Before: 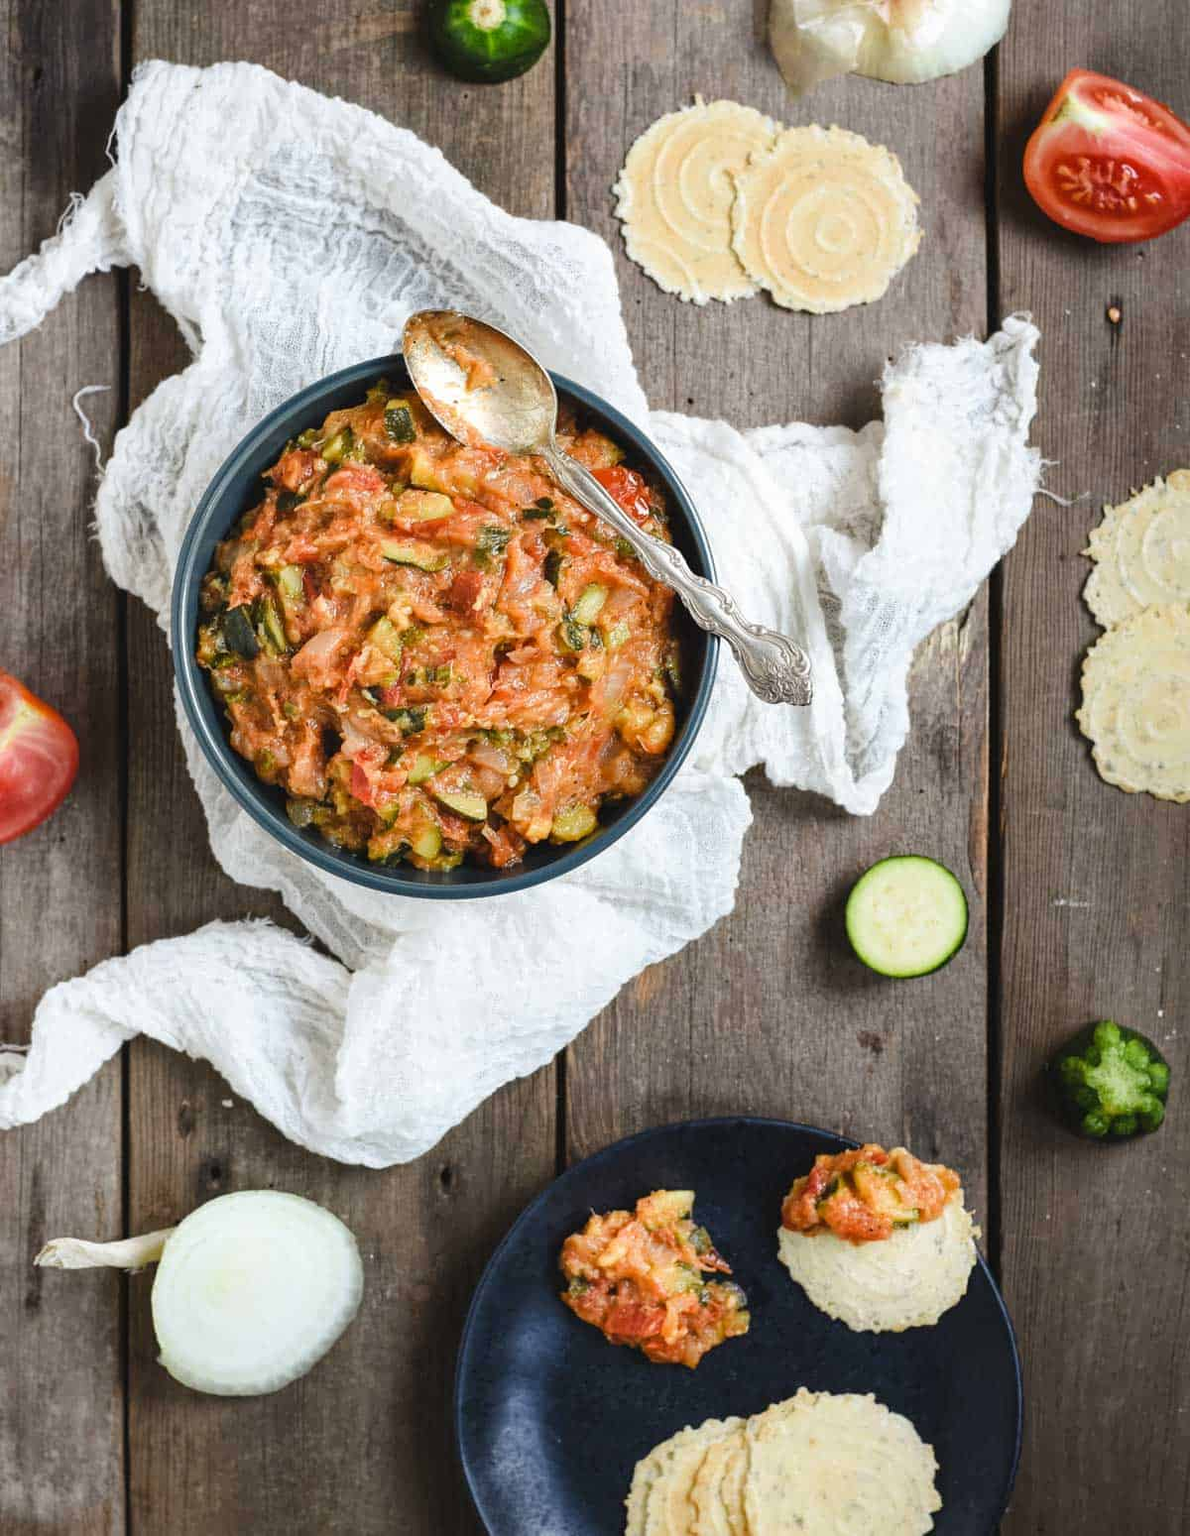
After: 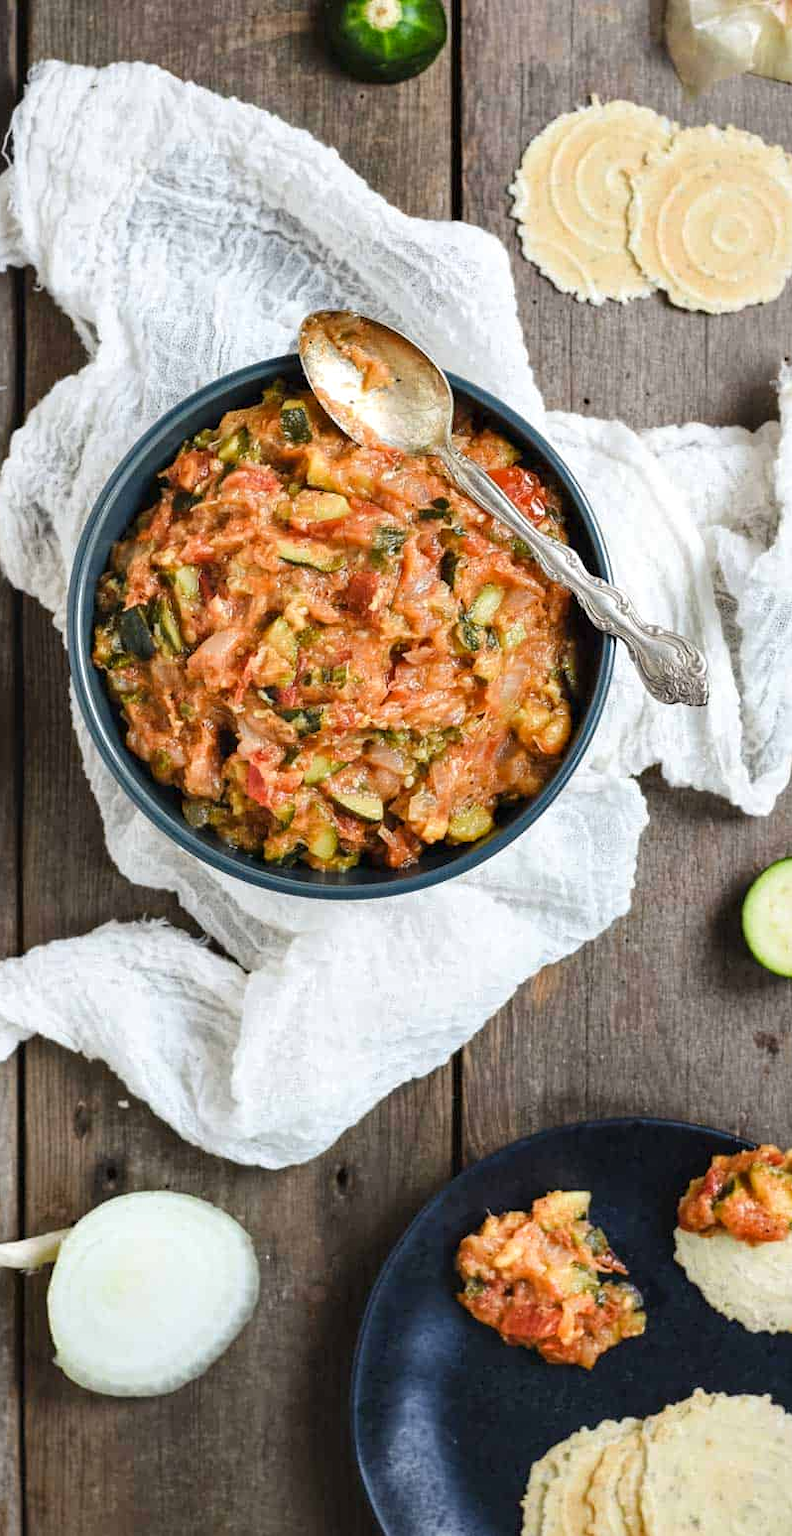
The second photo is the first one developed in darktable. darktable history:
contrast equalizer: octaves 7, y [[0.6 ×6], [0.55 ×6], [0 ×6], [0 ×6], [0 ×6]], mix 0.2
crop and rotate: left 8.786%, right 24.548%
